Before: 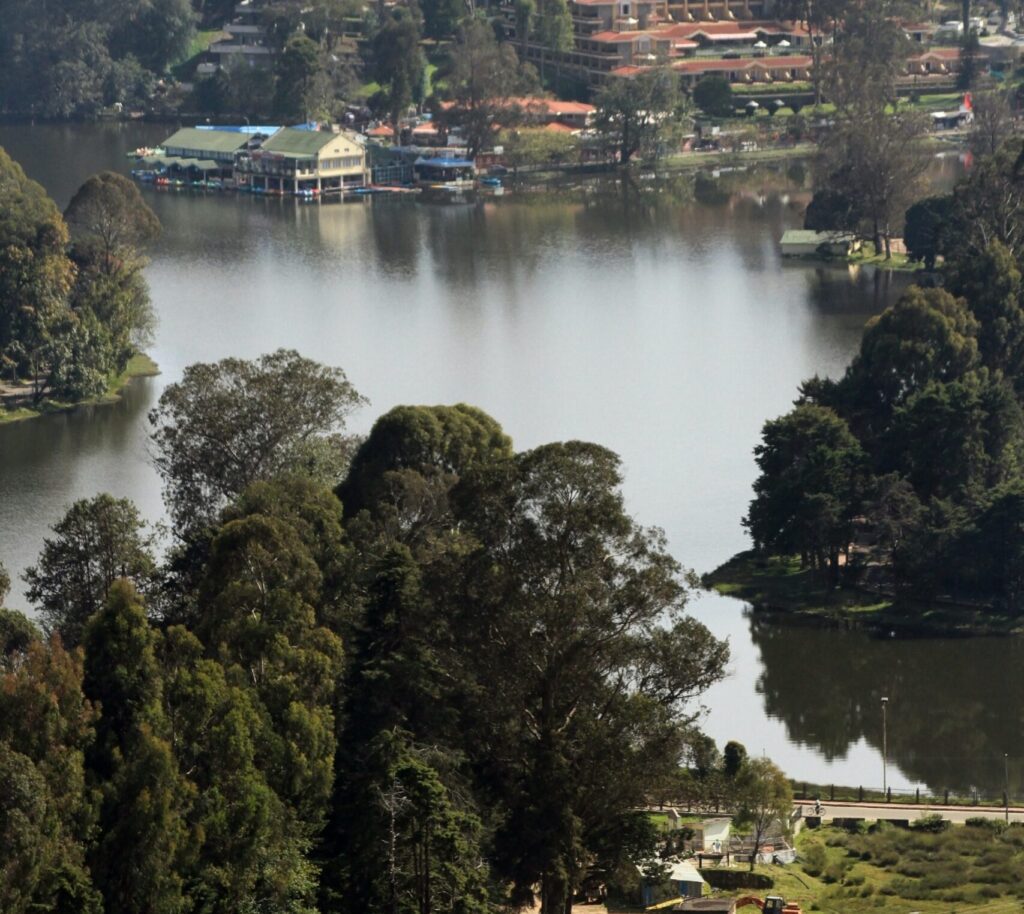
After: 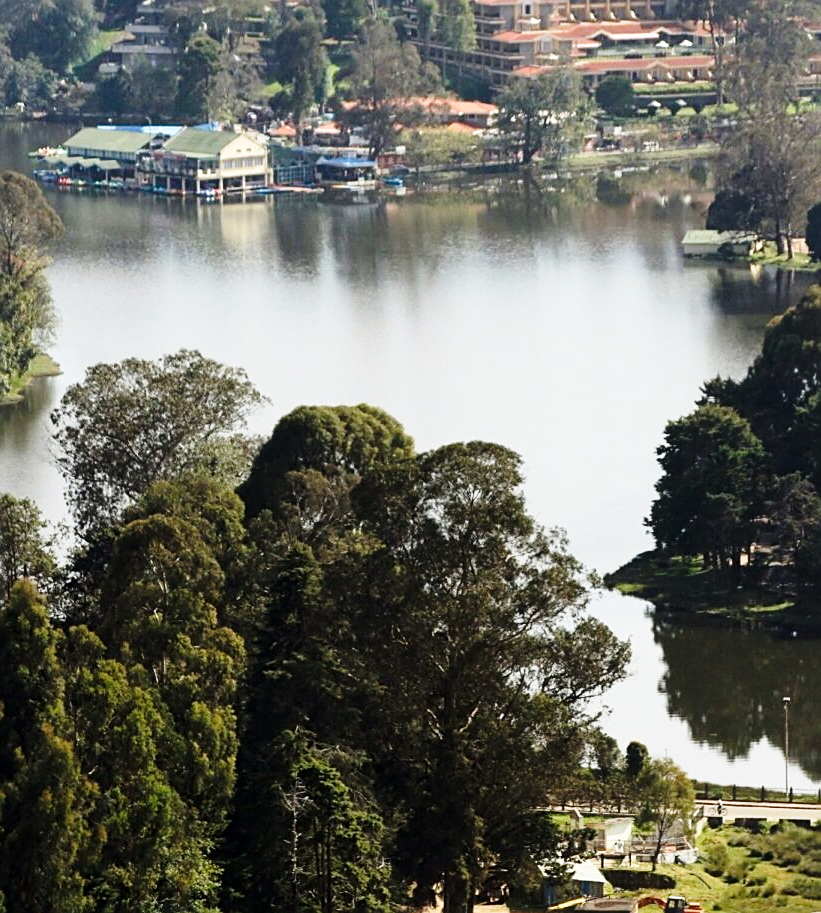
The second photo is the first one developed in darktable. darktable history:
base curve: curves: ch0 [(0, 0) (0.028, 0.03) (0.121, 0.232) (0.46, 0.748) (0.859, 0.968) (1, 1)], preserve colors none
crop and rotate: left 9.597%, right 10.195%
sharpen: on, module defaults
